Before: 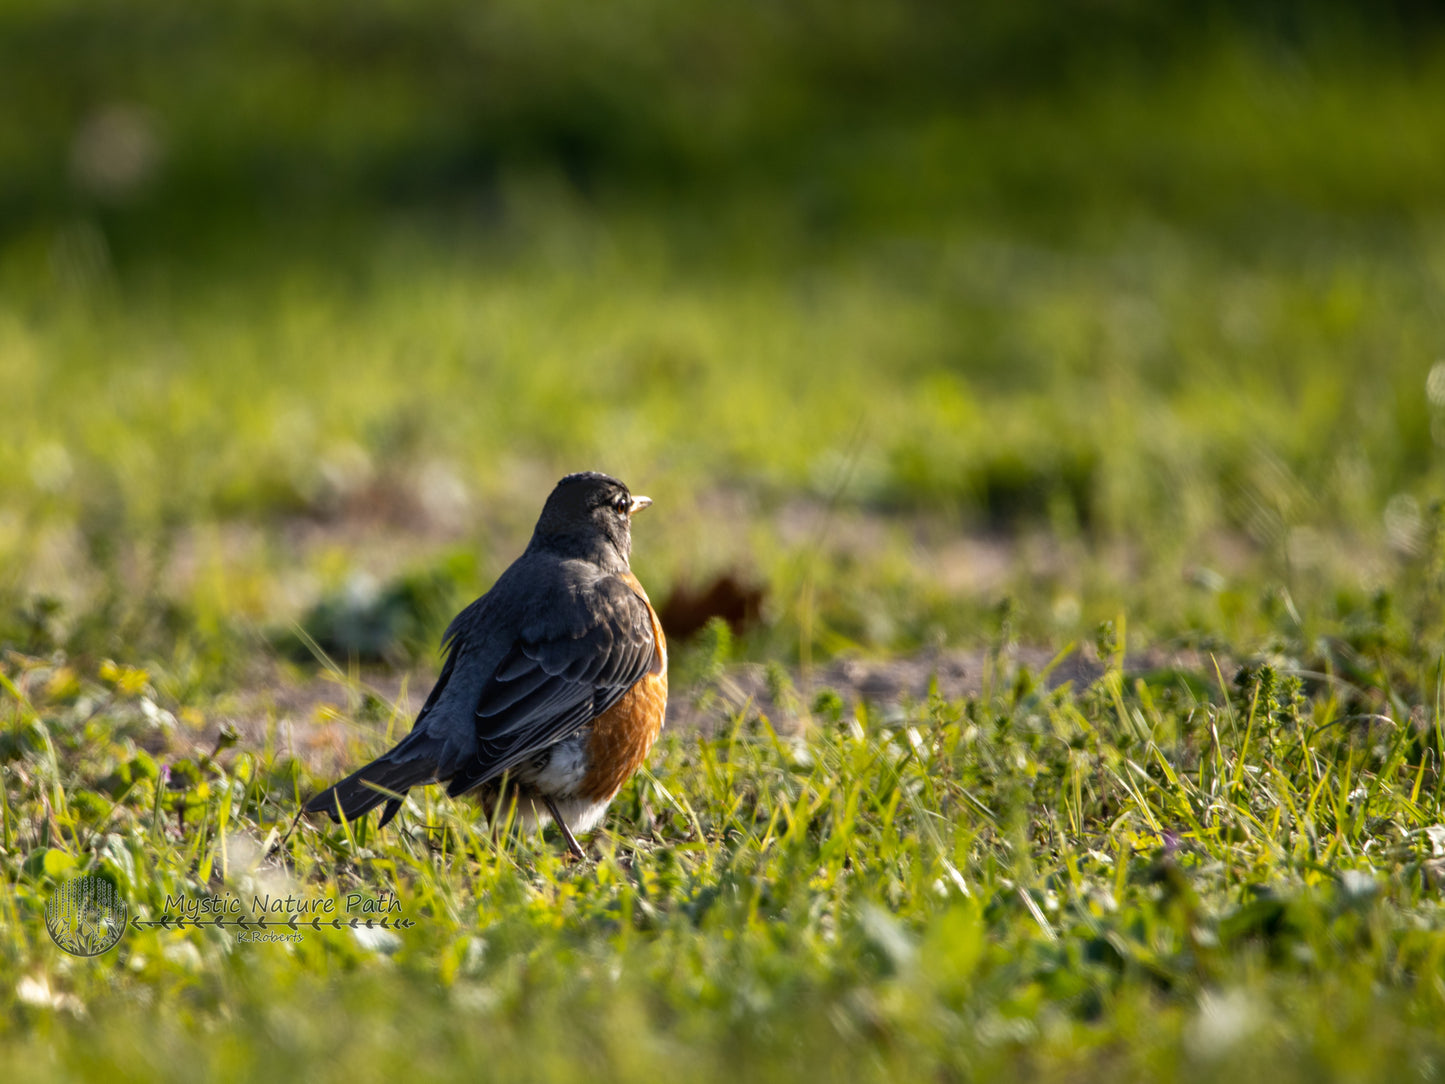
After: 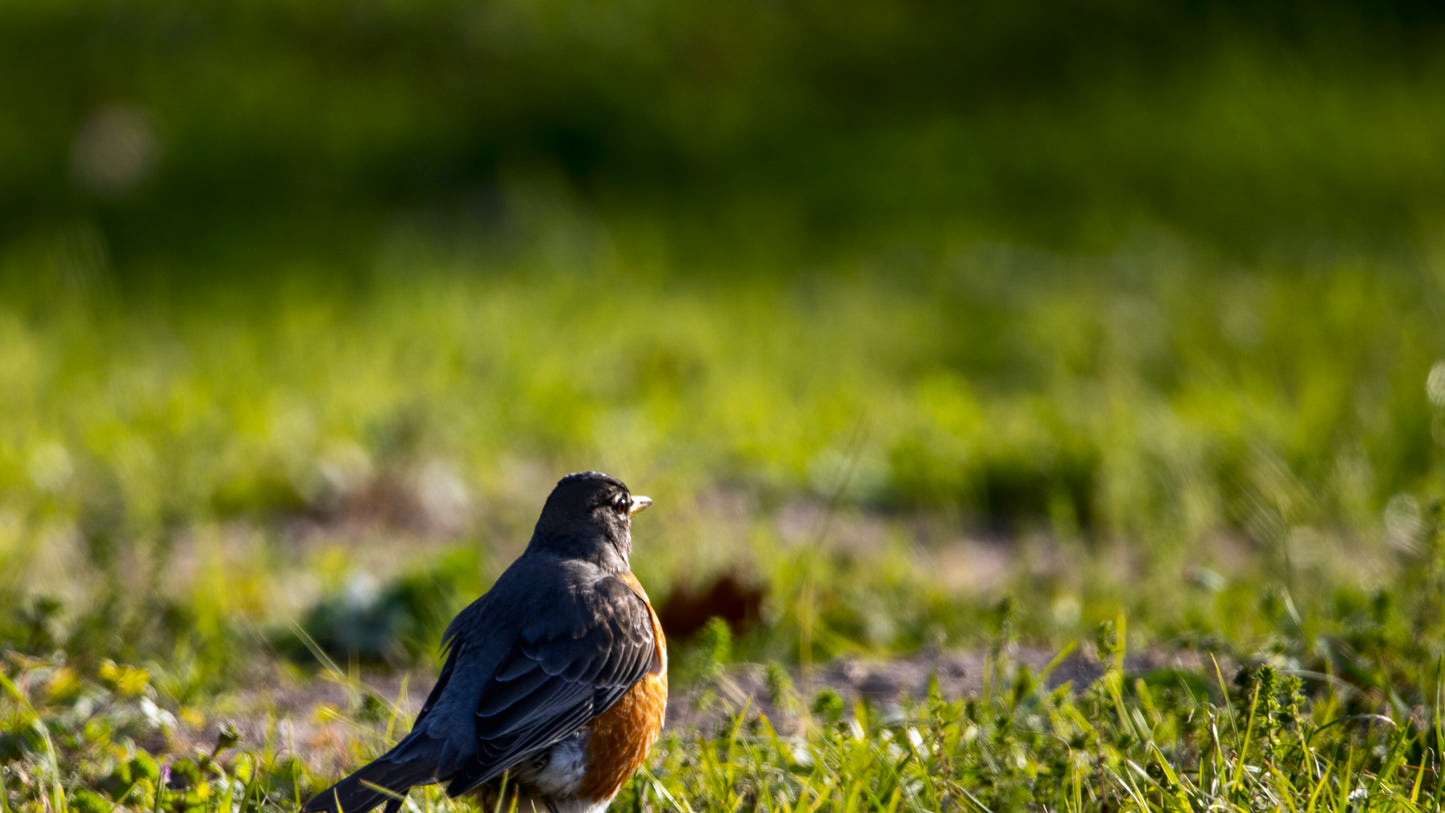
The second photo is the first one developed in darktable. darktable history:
white balance: red 0.984, blue 1.059
contrast brightness saturation: contrast 0.13, brightness -0.05, saturation 0.16
crop: bottom 24.988%
